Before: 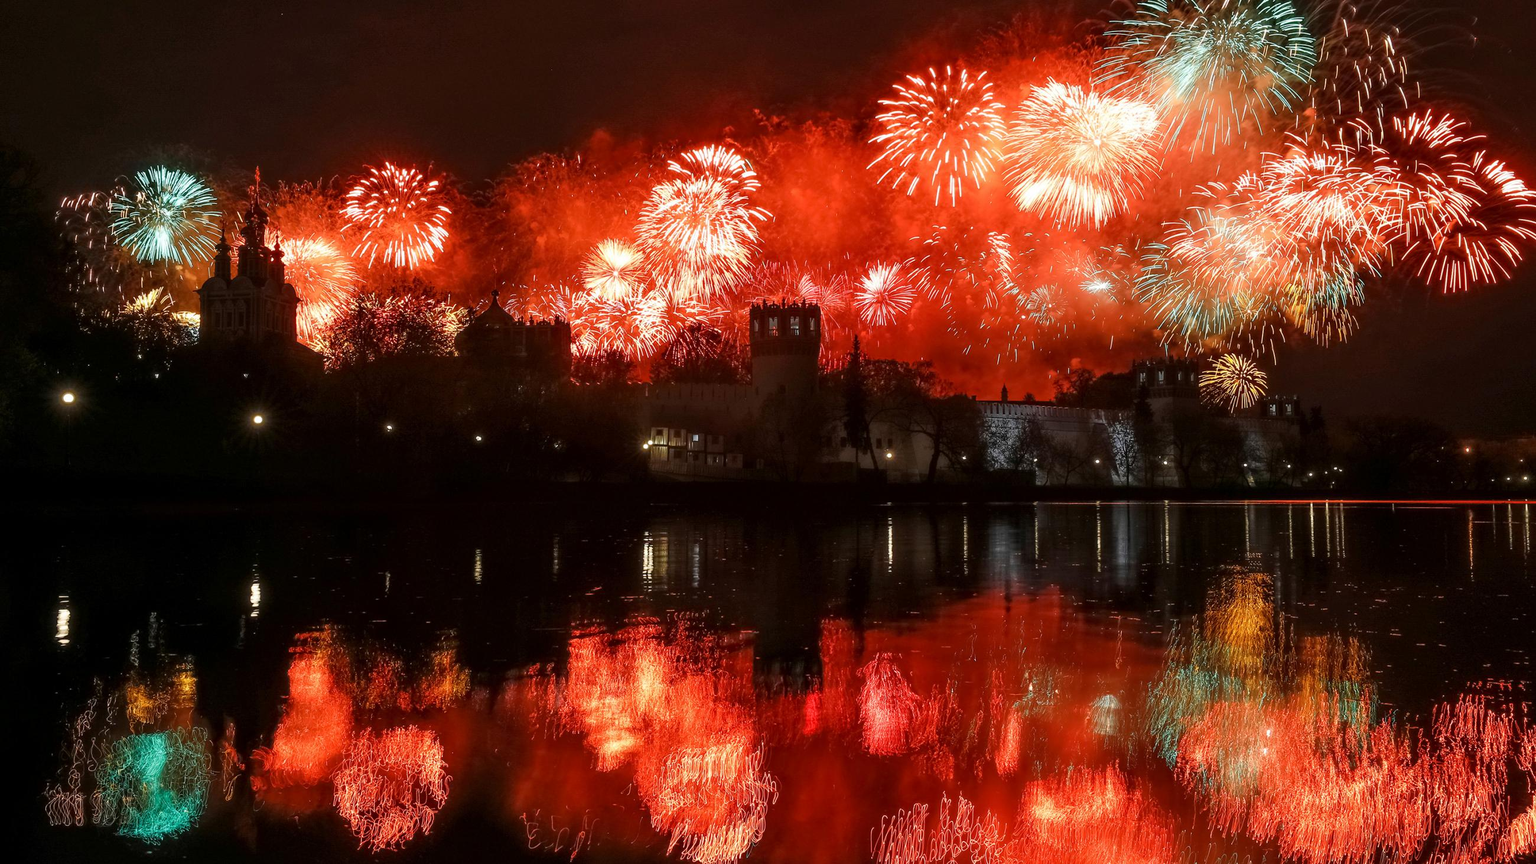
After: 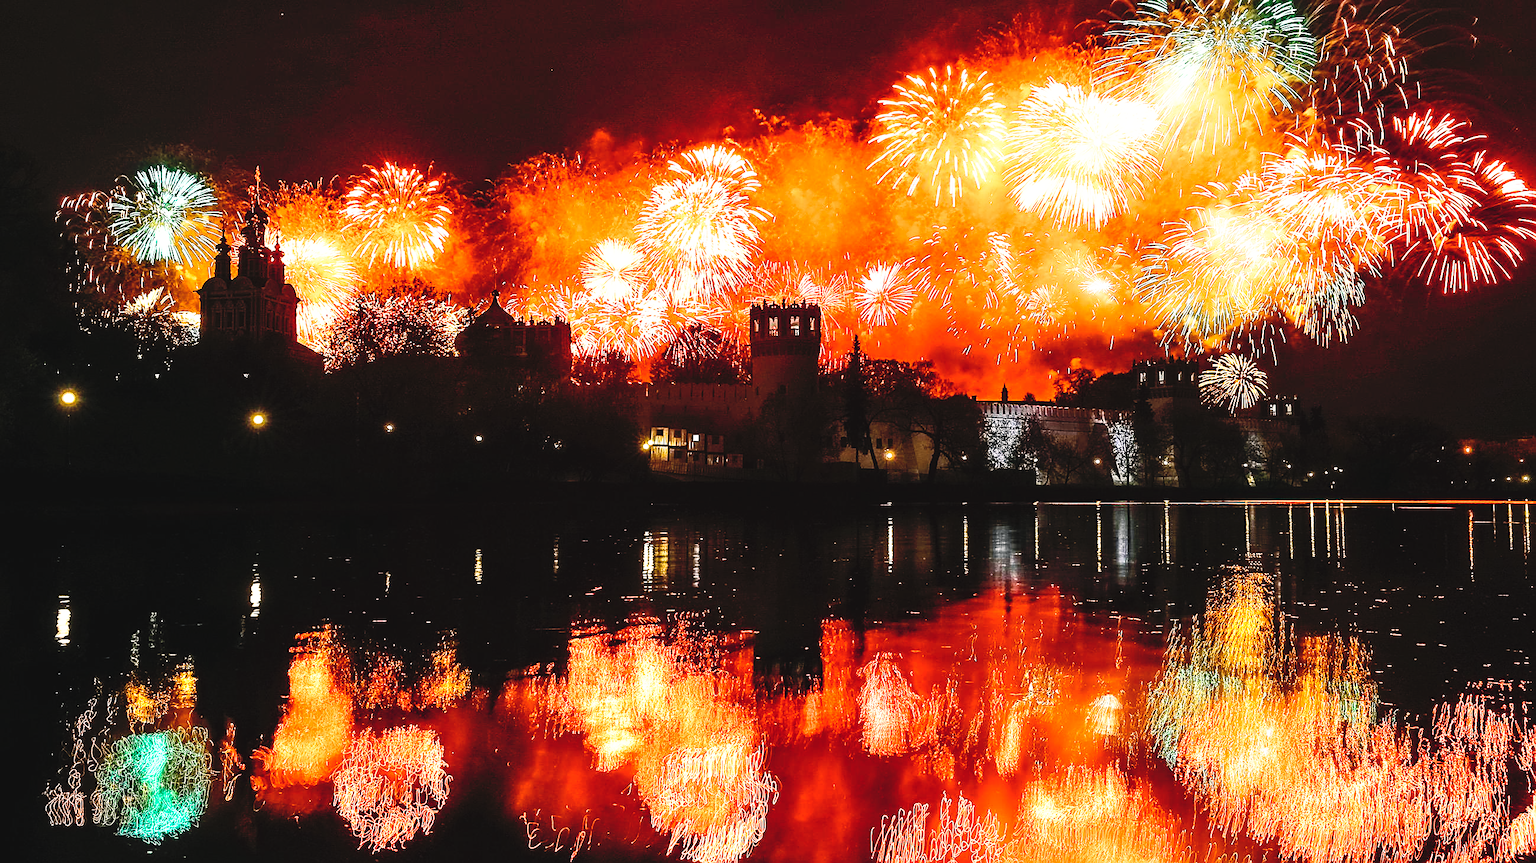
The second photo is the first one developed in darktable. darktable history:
base curve: curves: ch0 [(0, 0) (0.012, 0.01) (0.073, 0.168) (0.31, 0.711) (0.645, 0.957) (1, 1)], preserve colors none
sharpen: amount 0.901
color balance rgb: shadows lift › chroma 1%, shadows lift › hue 217.2°, power › hue 310.8°, highlights gain › chroma 2%, highlights gain › hue 44.4°, global offset › luminance 0.25%, global offset › hue 171.6°, perceptual saturation grading › global saturation 14.09%, perceptual saturation grading › highlights -30%, perceptual saturation grading › shadows 50.67%, global vibrance 25%, contrast 20%
contrast brightness saturation: contrast 0.39, brightness 0.53
